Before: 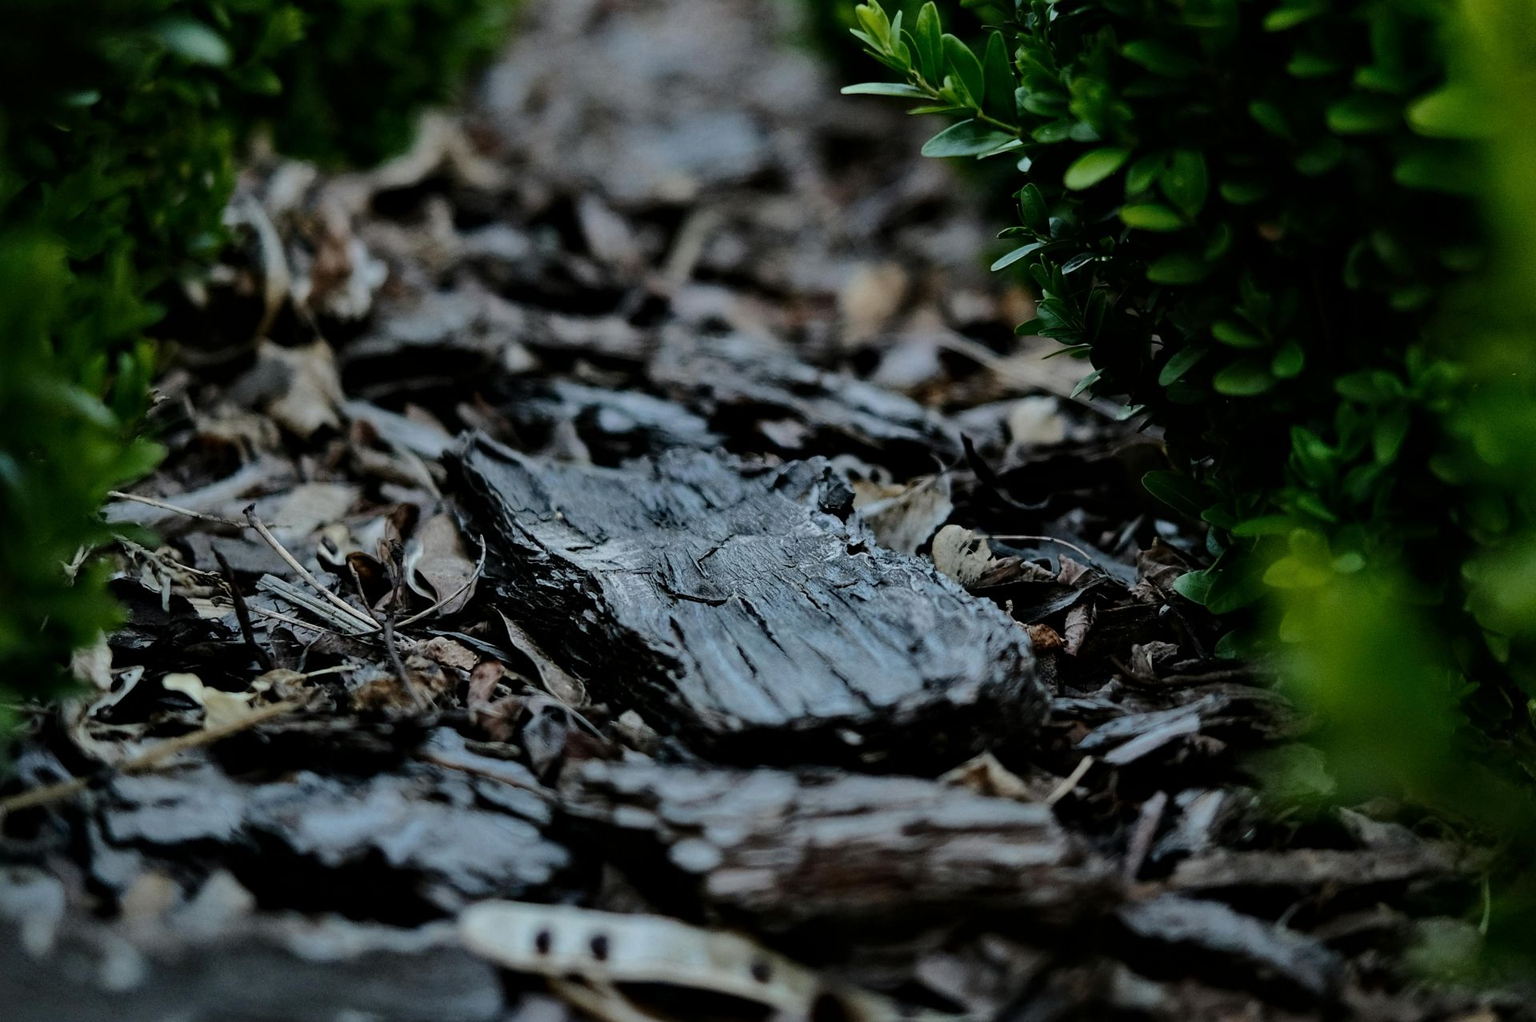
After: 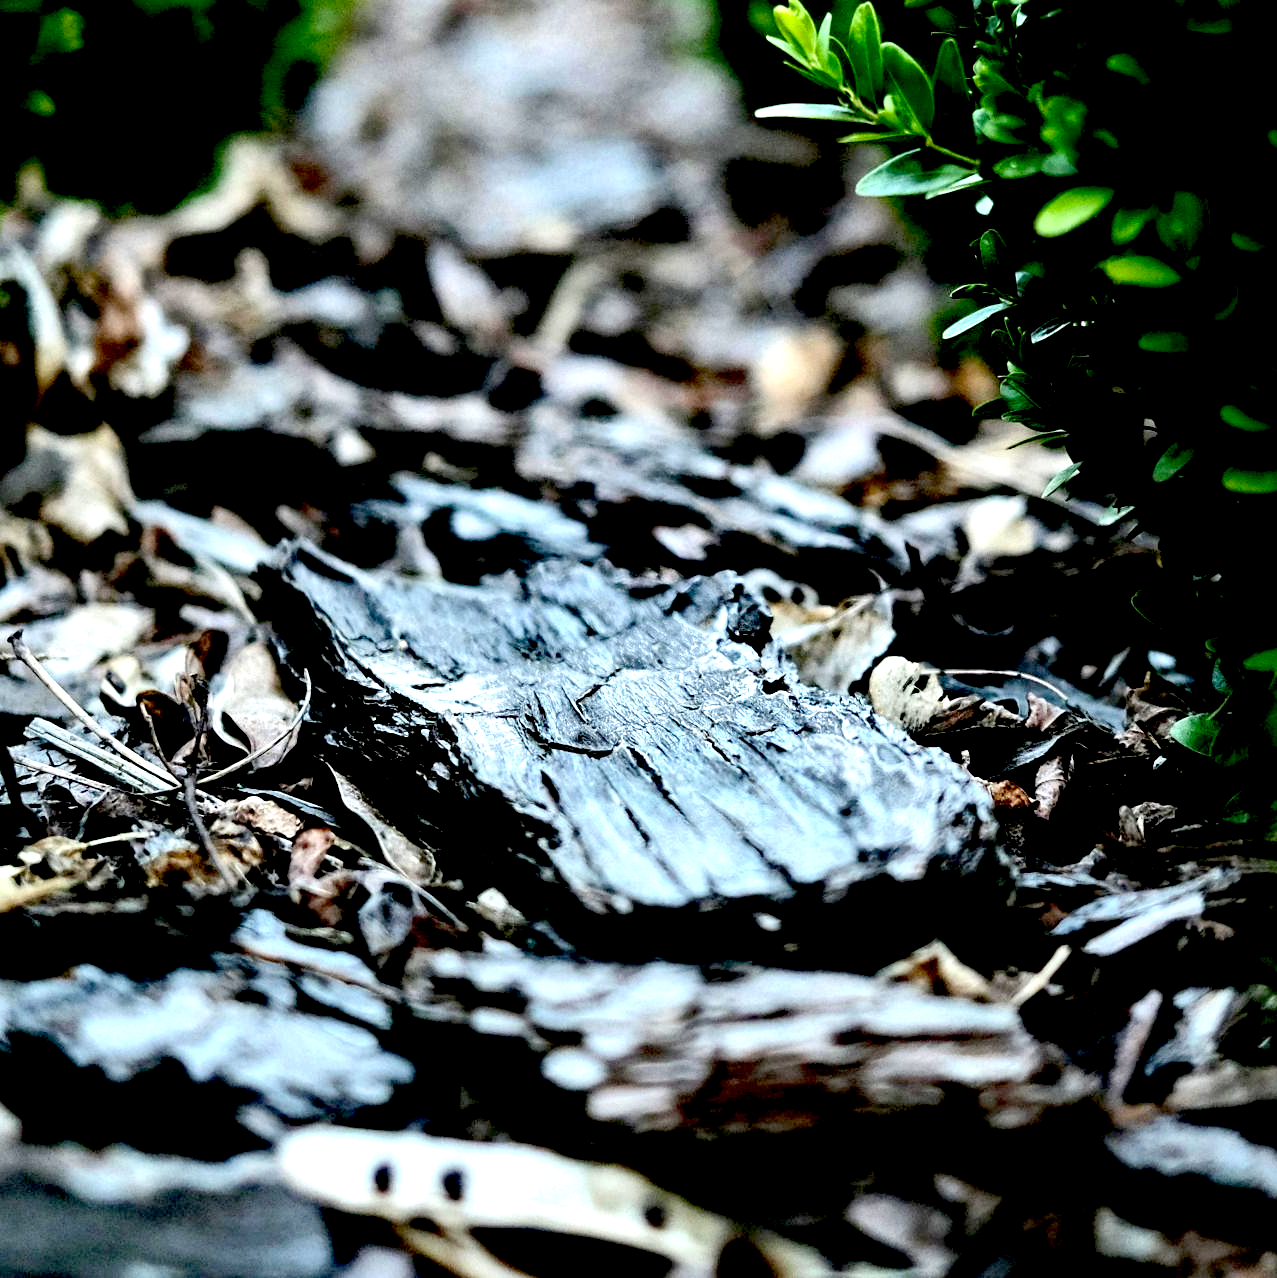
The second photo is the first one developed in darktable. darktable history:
exposure: black level correction 0.016, exposure 1.787 EV, compensate highlight preservation false
crop and rotate: left 15.431%, right 18.046%
